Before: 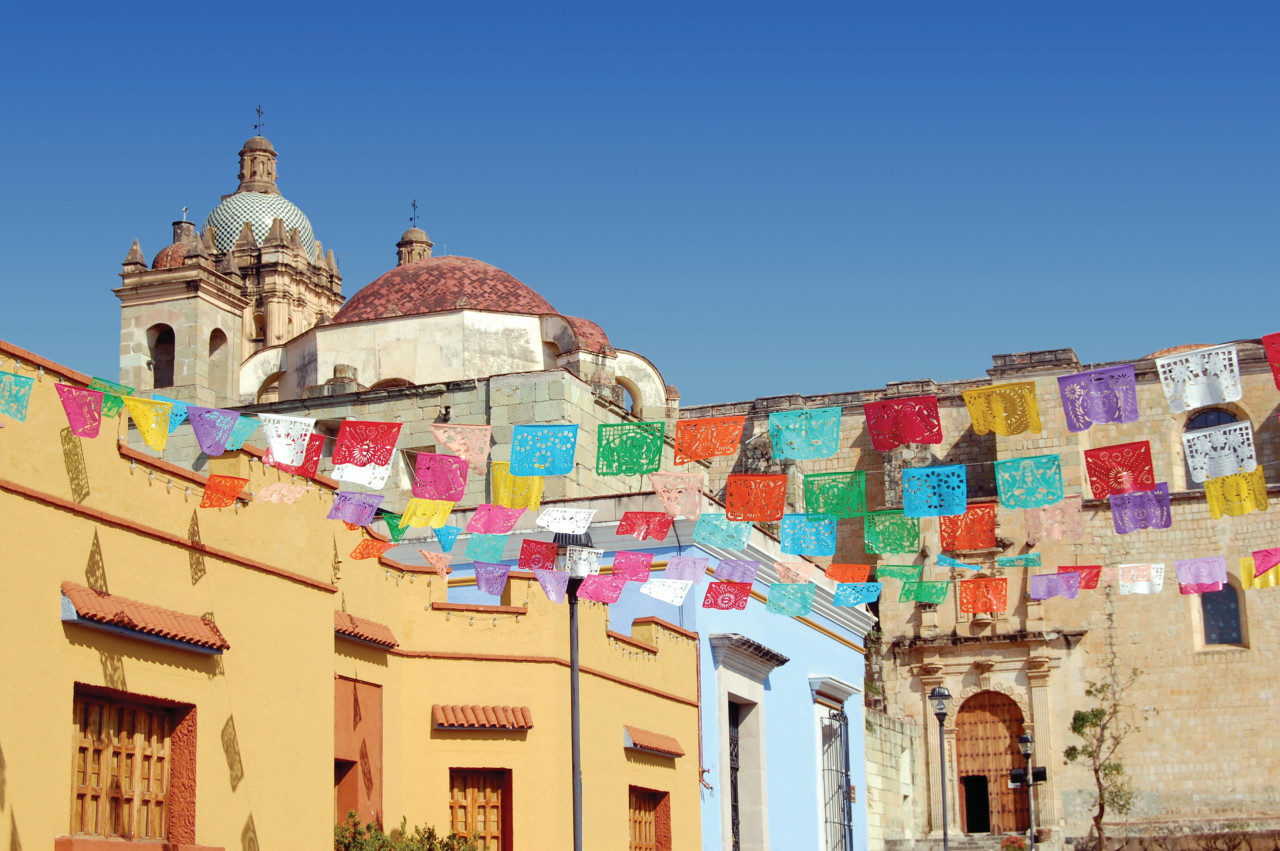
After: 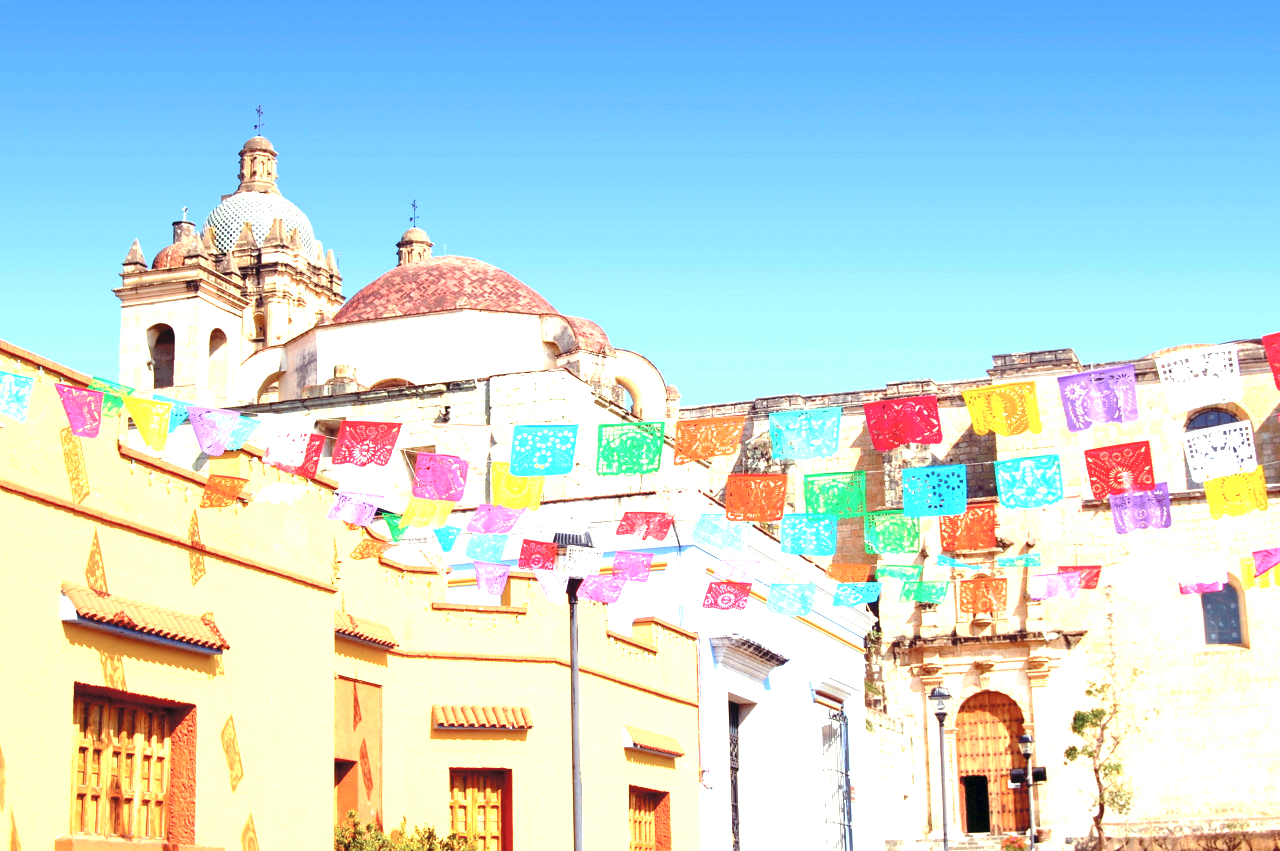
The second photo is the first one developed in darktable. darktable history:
exposure: black level correction 0.001, exposure 1.653 EV, compensate highlight preservation false
